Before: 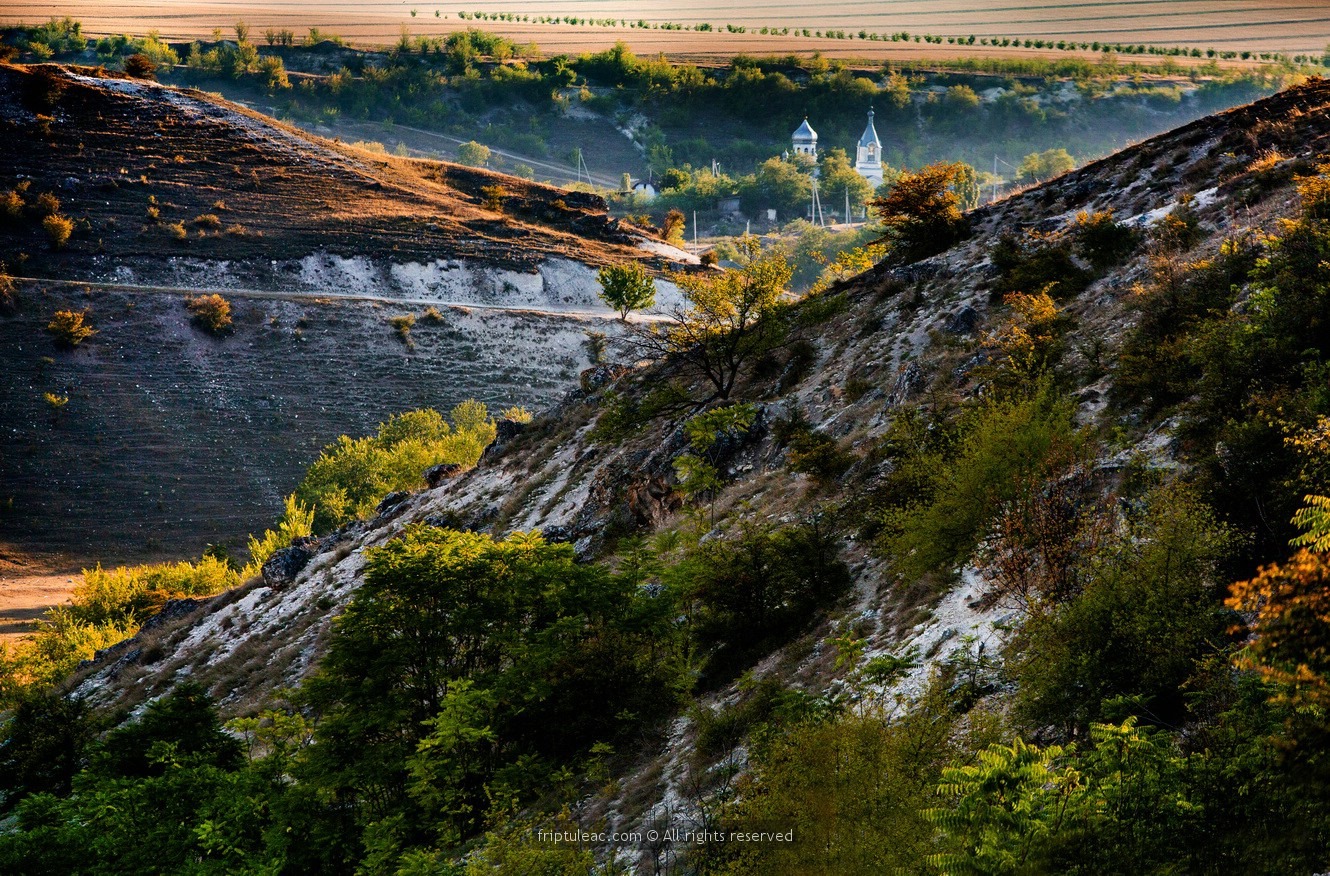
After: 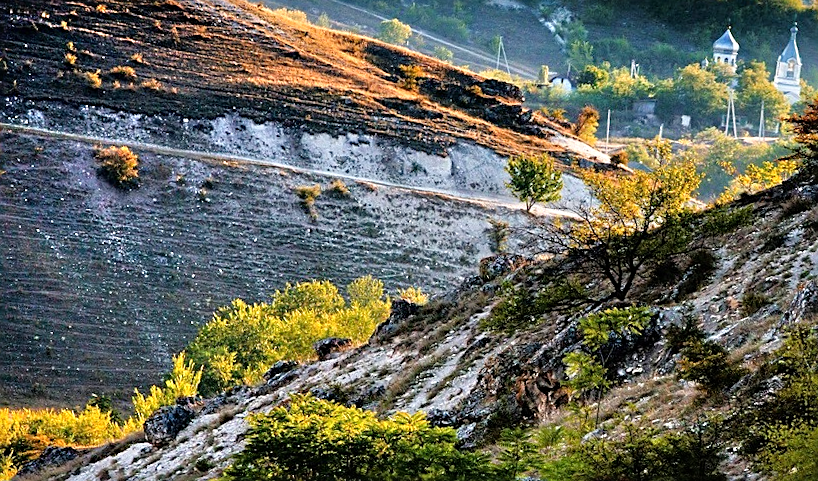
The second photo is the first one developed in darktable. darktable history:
sharpen: on, module defaults
tone equalizer: -7 EV 0.164 EV, -6 EV 0.606 EV, -5 EV 1.16 EV, -4 EV 1.35 EV, -3 EV 1.14 EV, -2 EV 0.6 EV, -1 EV 0.159 EV, mask exposure compensation -0.511 EV
crop and rotate: angle -5.53°, left 2.123%, top 6.684%, right 27.632%, bottom 30.596%
